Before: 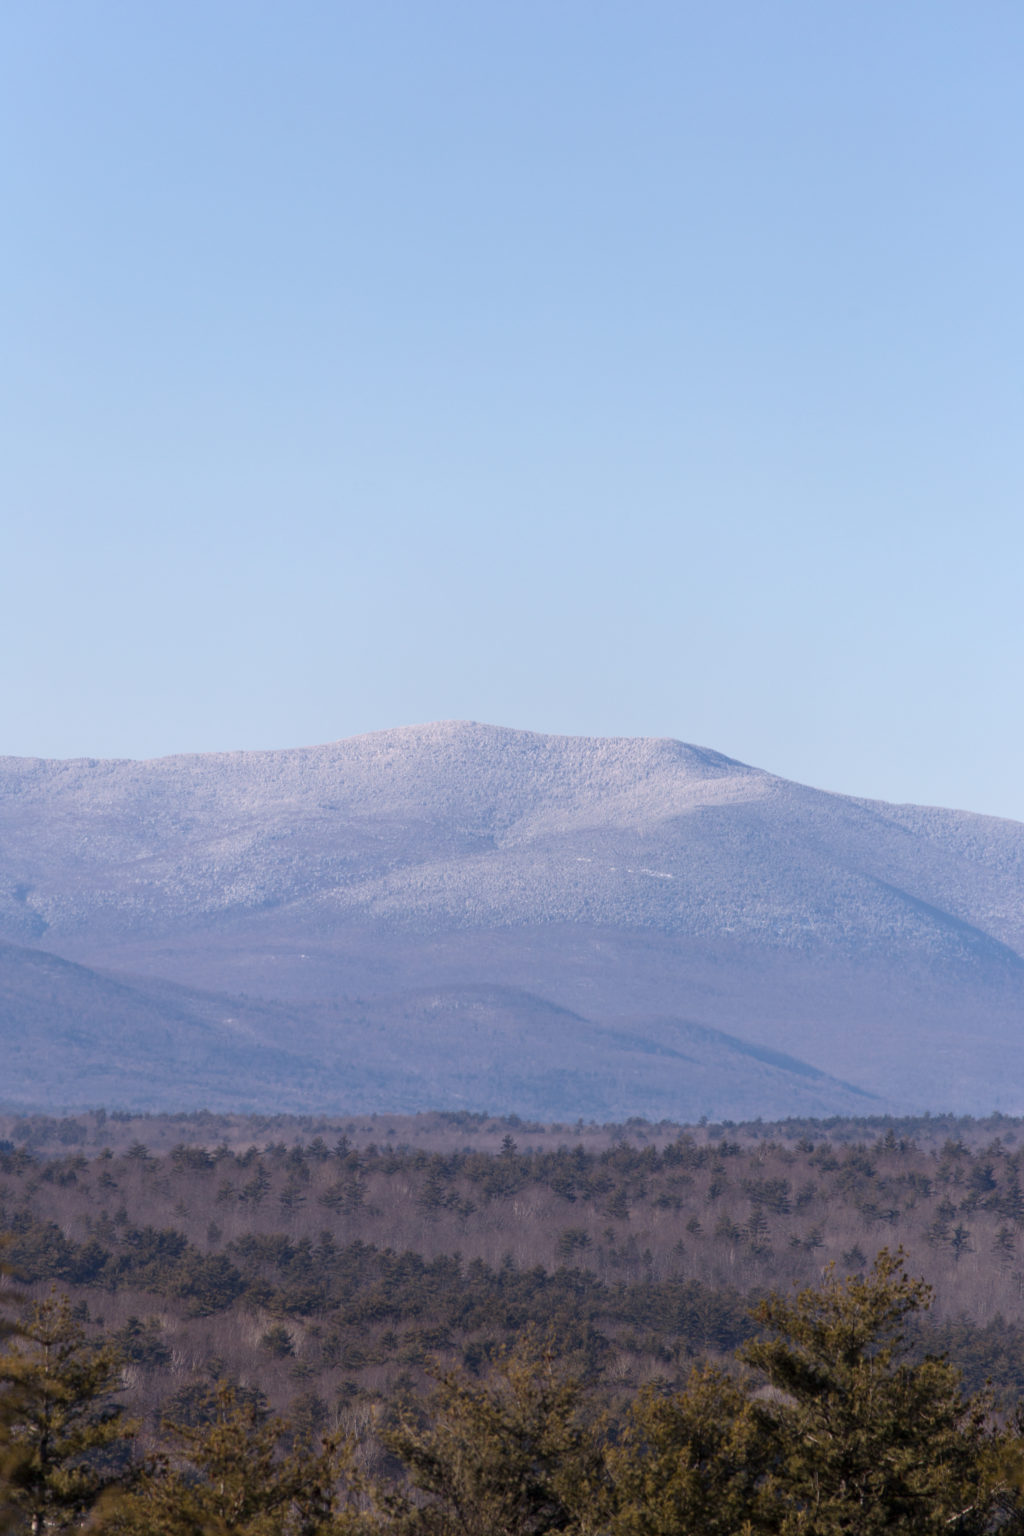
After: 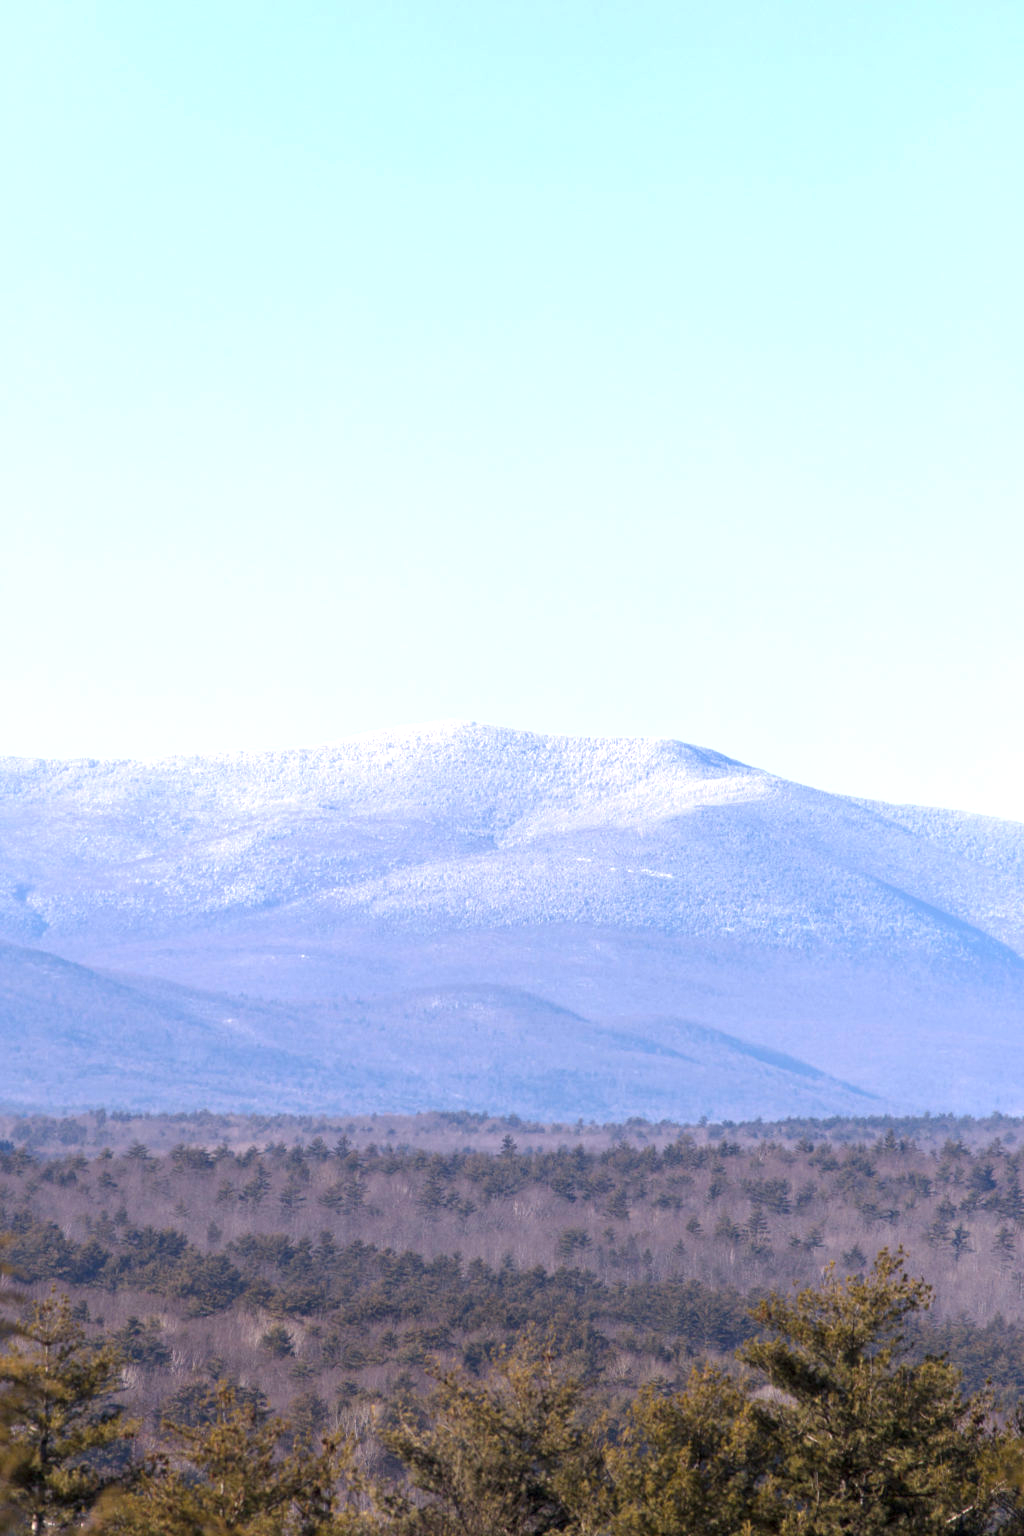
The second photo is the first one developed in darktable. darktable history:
shadows and highlights: shadows 25, highlights -25
exposure: exposure 0.999 EV, compensate highlight preservation false
contrast brightness saturation: contrast 0.04, saturation 0.07
white balance: red 0.988, blue 1.017
